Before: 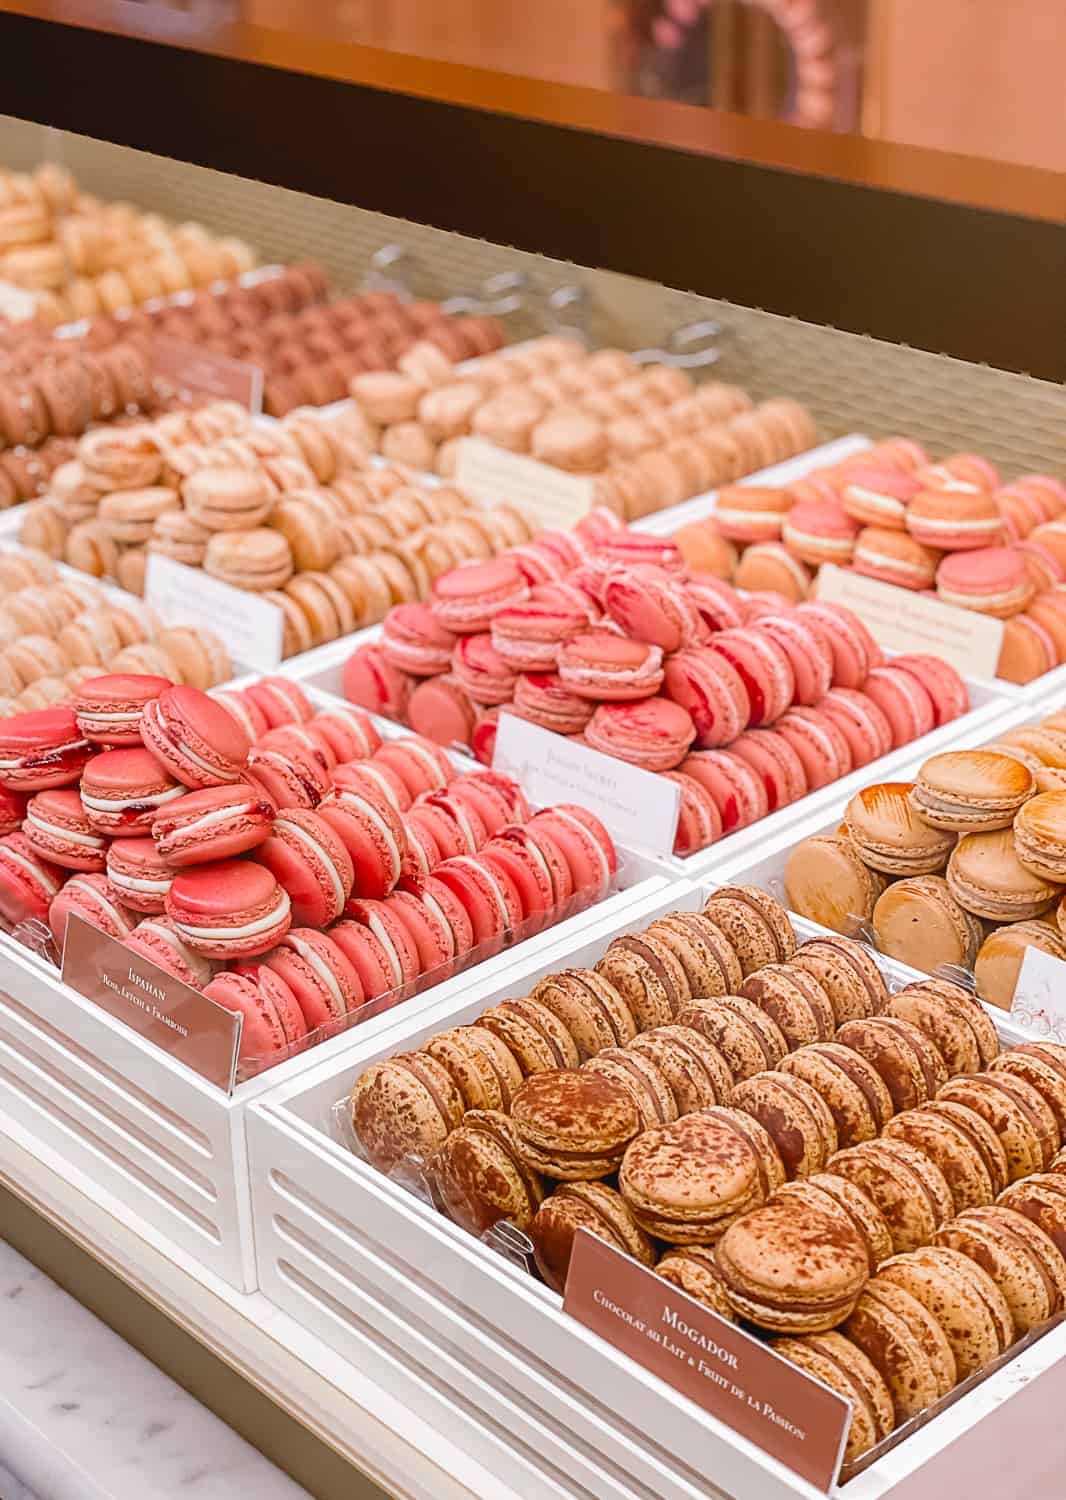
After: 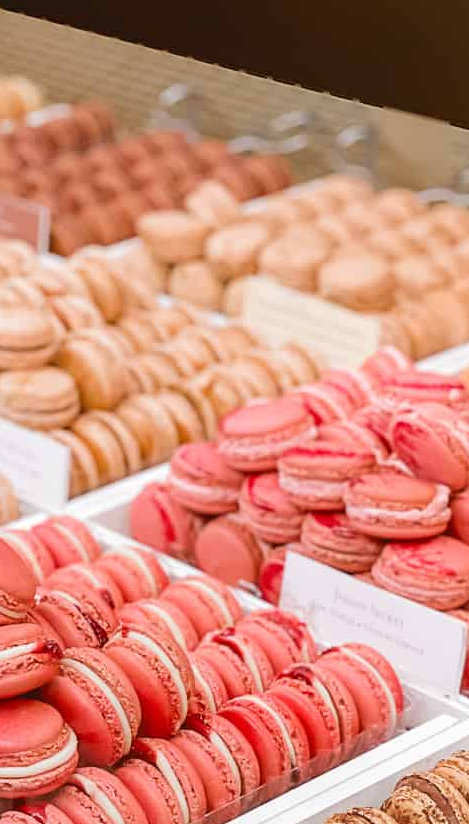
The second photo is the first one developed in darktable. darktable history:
crop: left 20.027%, top 10.793%, right 35.917%, bottom 34.249%
